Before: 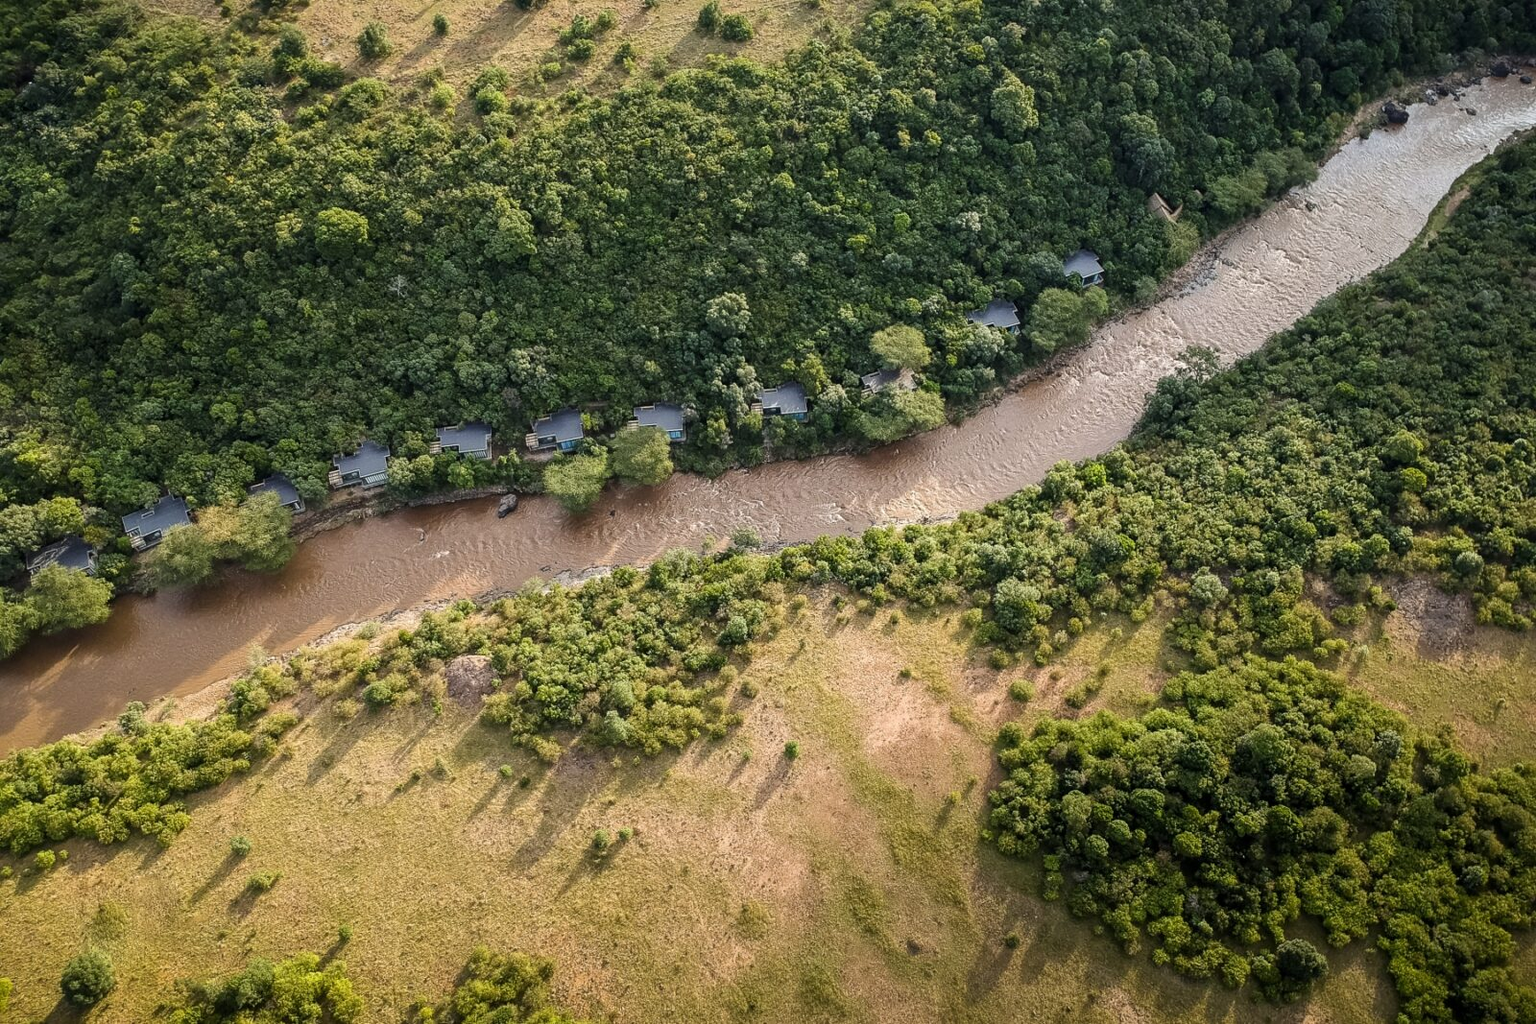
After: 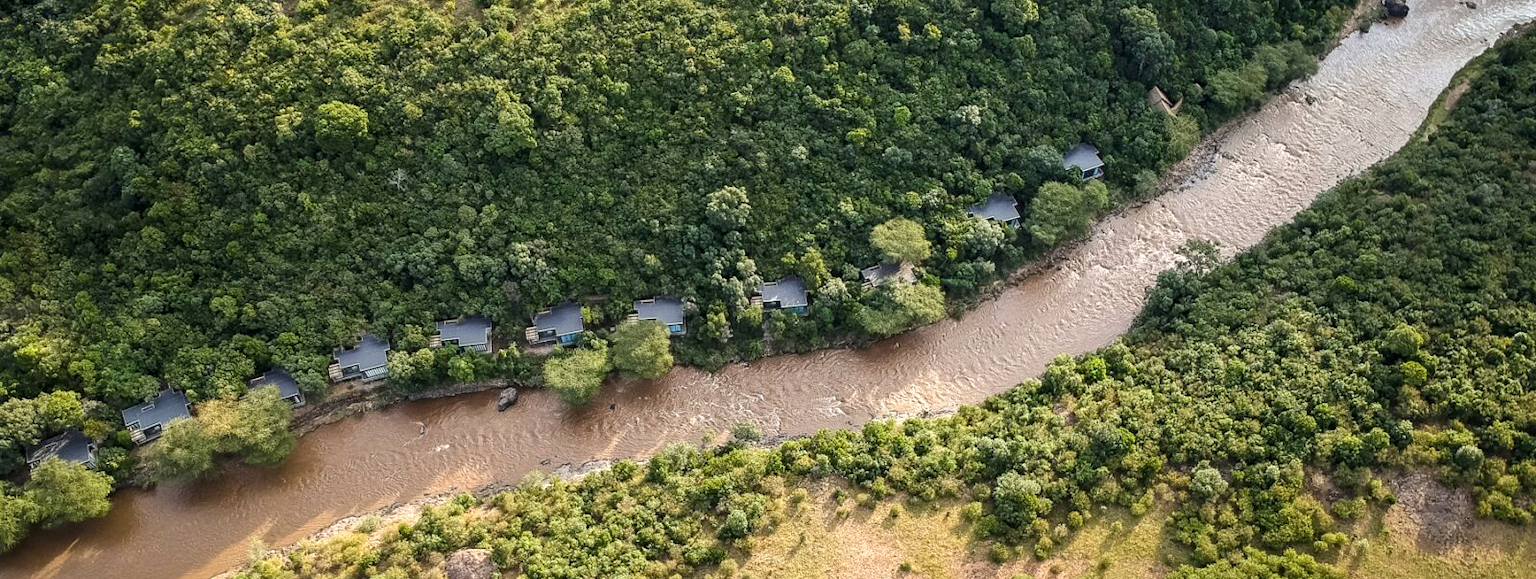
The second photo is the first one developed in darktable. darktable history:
crop and rotate: top 10.466%, bottom 32.909%
exposure: black level correction 0.001, exposure 0.296 EV, compensate exposure bias true, compensate highlight preservation false
